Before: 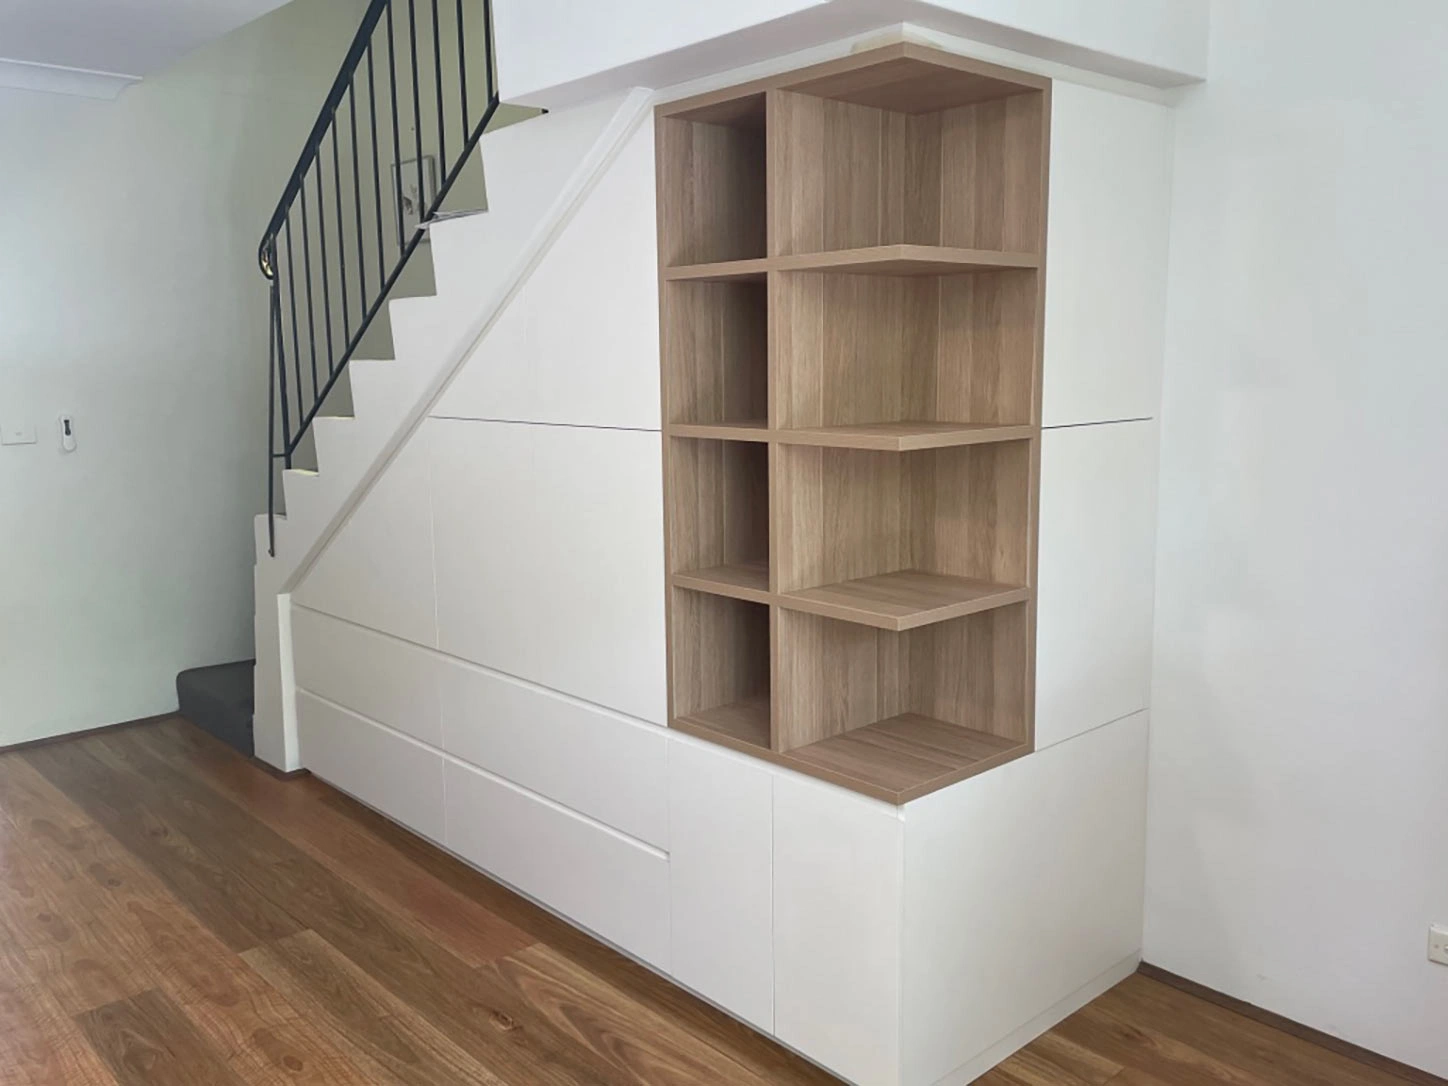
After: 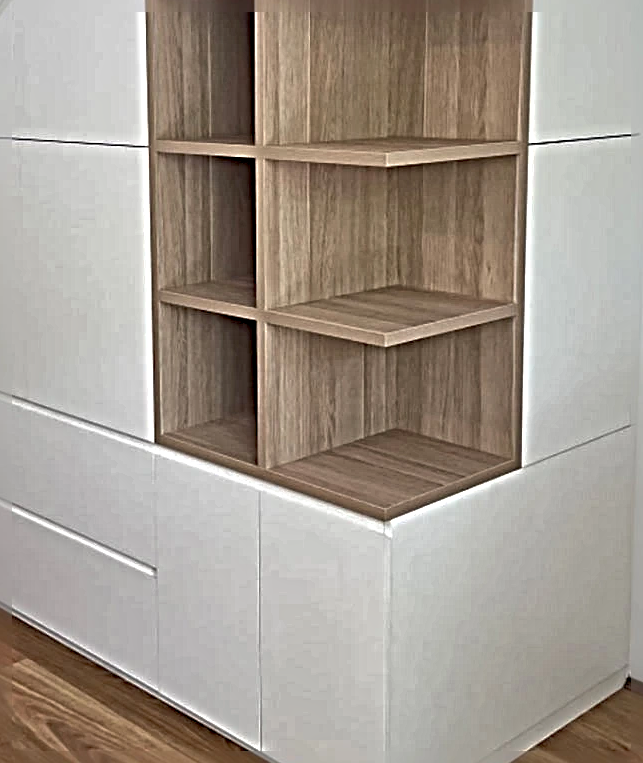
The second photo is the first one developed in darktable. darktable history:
sharpen: radius 6.3, amount 1.8, threshold 0
shadows and highlights: on, module defaults
crop: left 35.432%, top 26.233%, right 20.145%, bottom 3.432%
